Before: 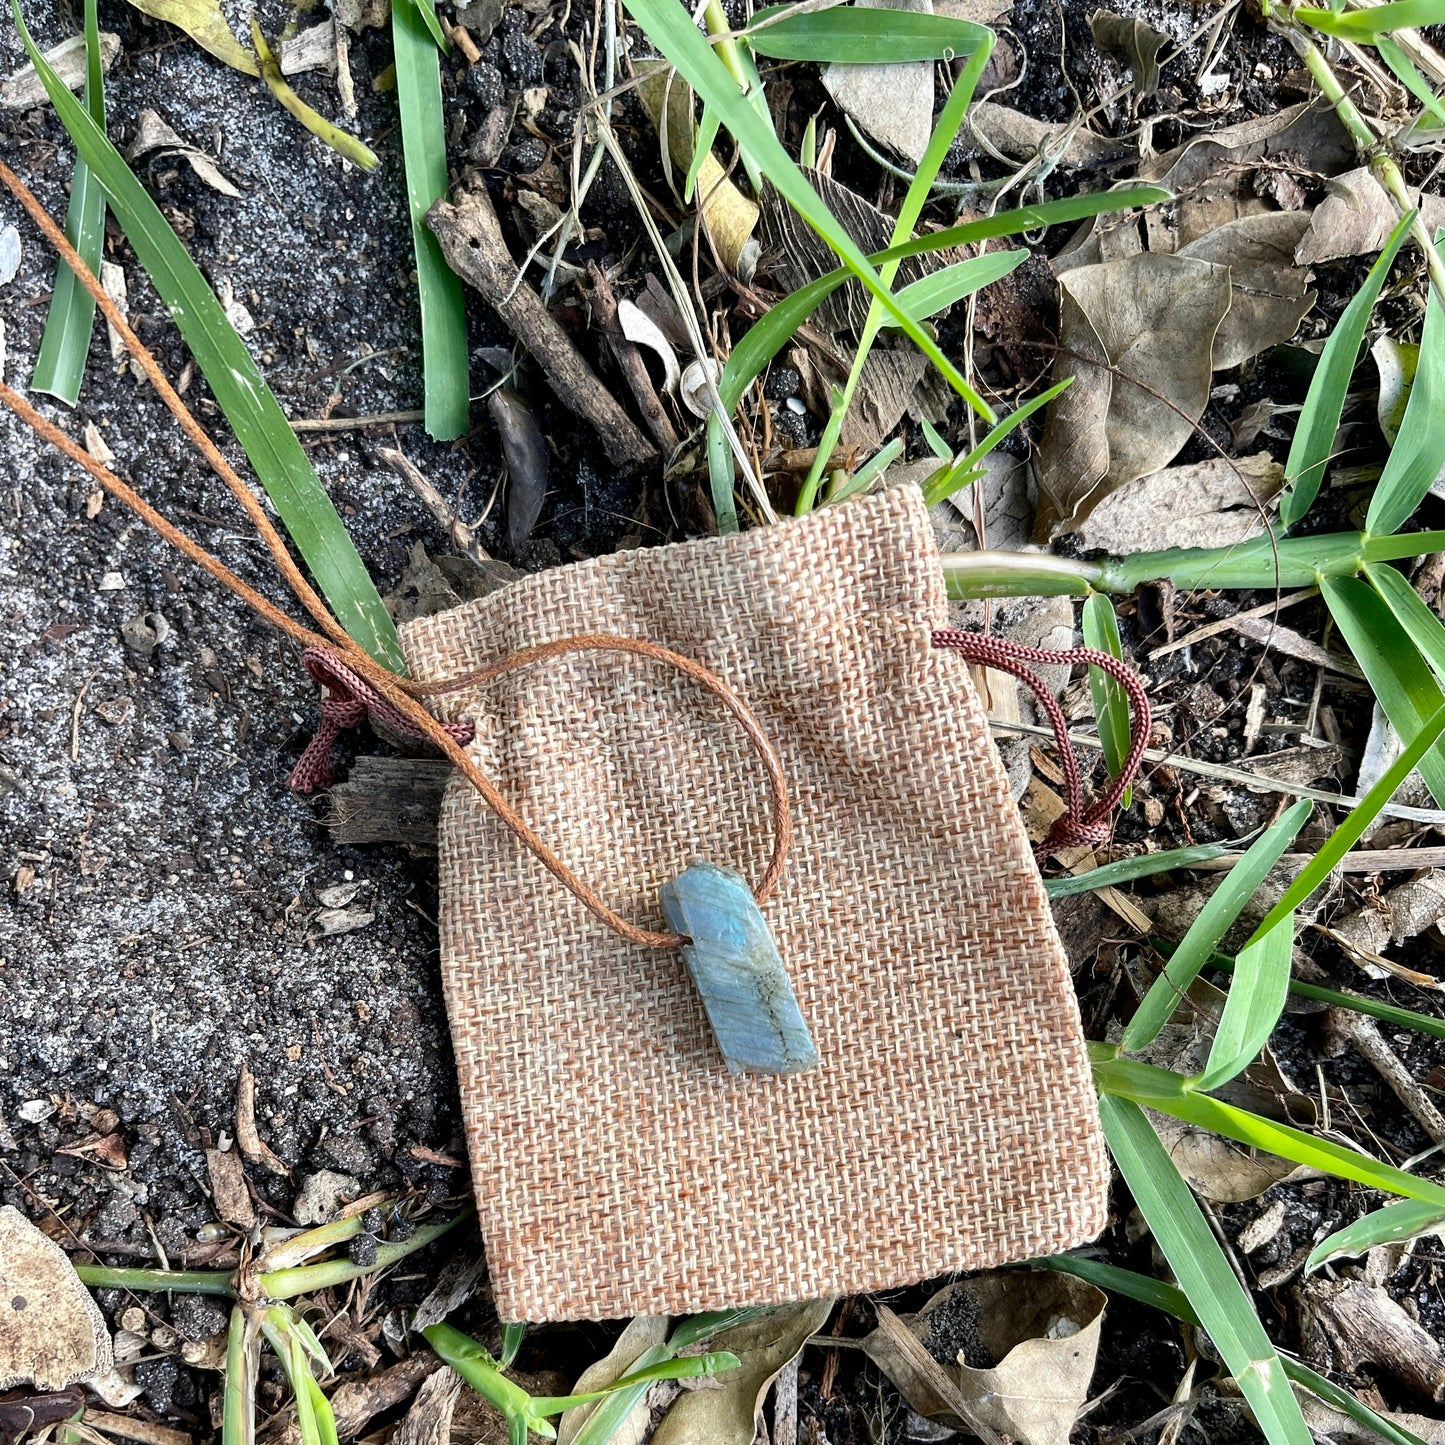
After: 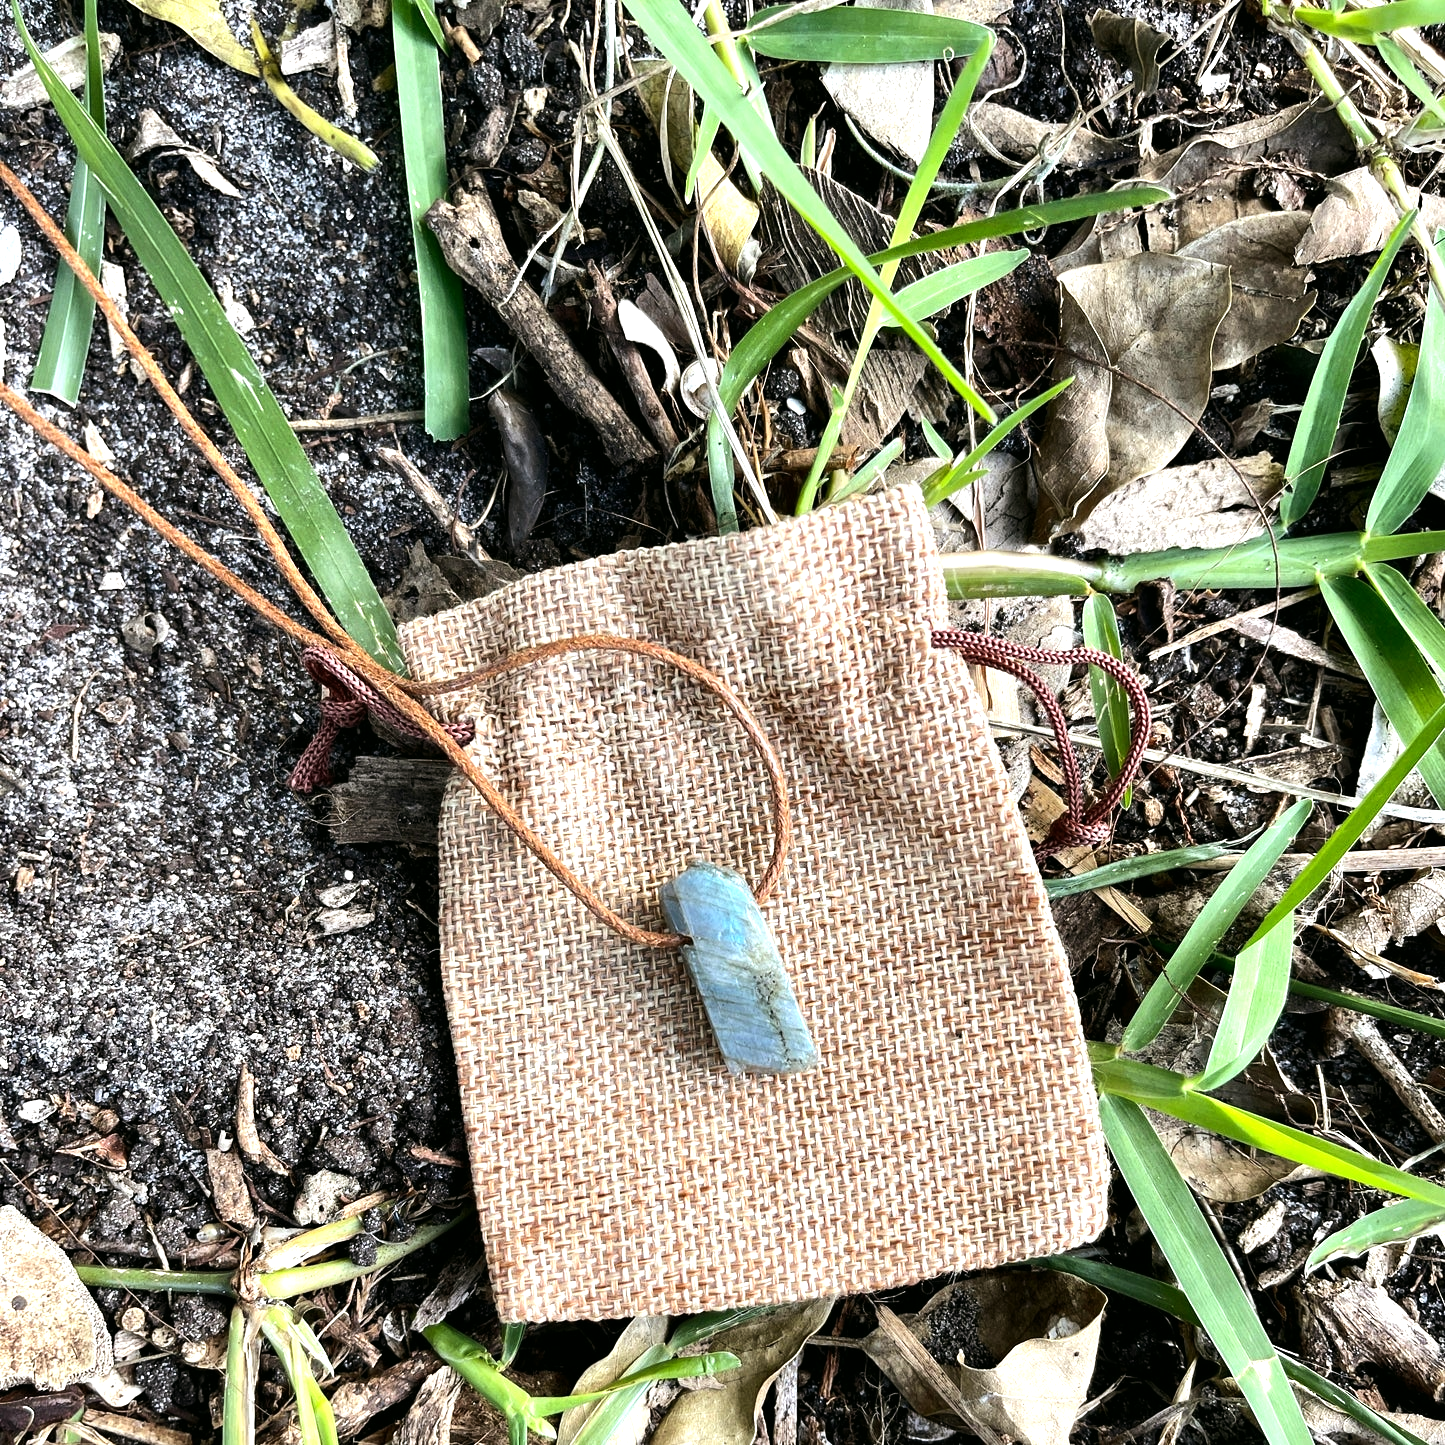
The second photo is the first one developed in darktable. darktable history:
tone equalizer: -8 EV -0.75 EV, -7 EV -0.7 EV, -6 EV -0.6 EV, -5 EV -0.4 EV, -3 EV 0.4 EV, -2 EV 0.6 EV, -1 EV 0.7 EV, +0 EV 0.75 EV, edges refinement/feathering 500, mask exposure compensation -1.57 EV, preserve details no
color balance: mode lift, gamma, gain (sRGB), lift [1, 0.99, 1.01, 0.992], gamma [1, 1.037, 0.974, 0.963]
